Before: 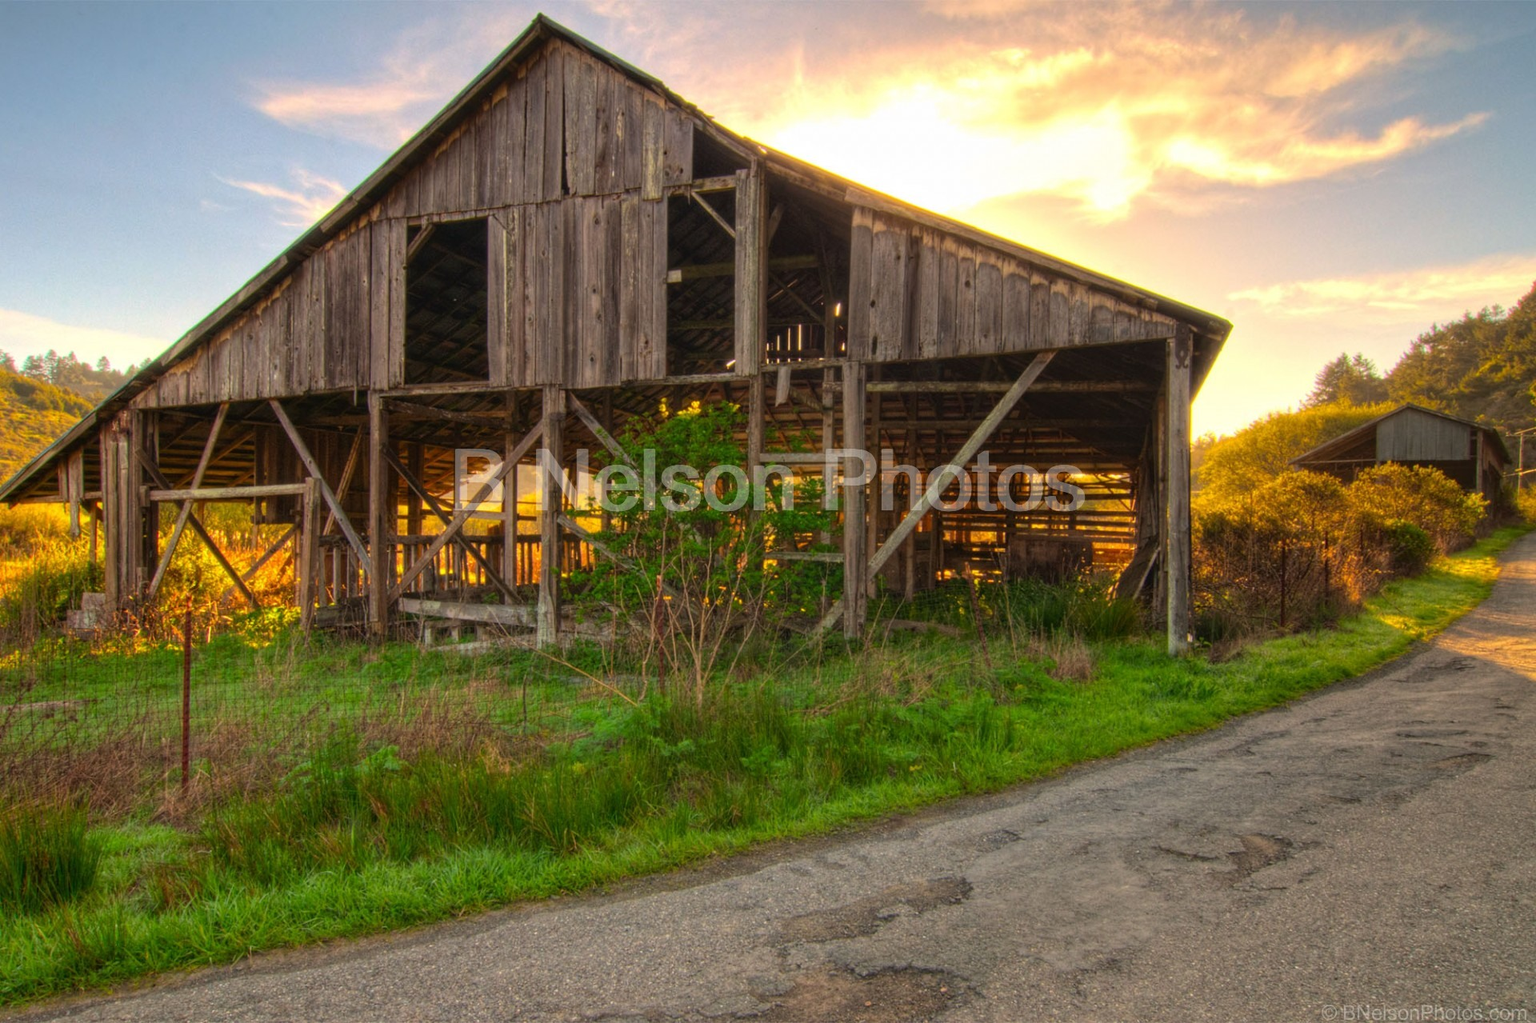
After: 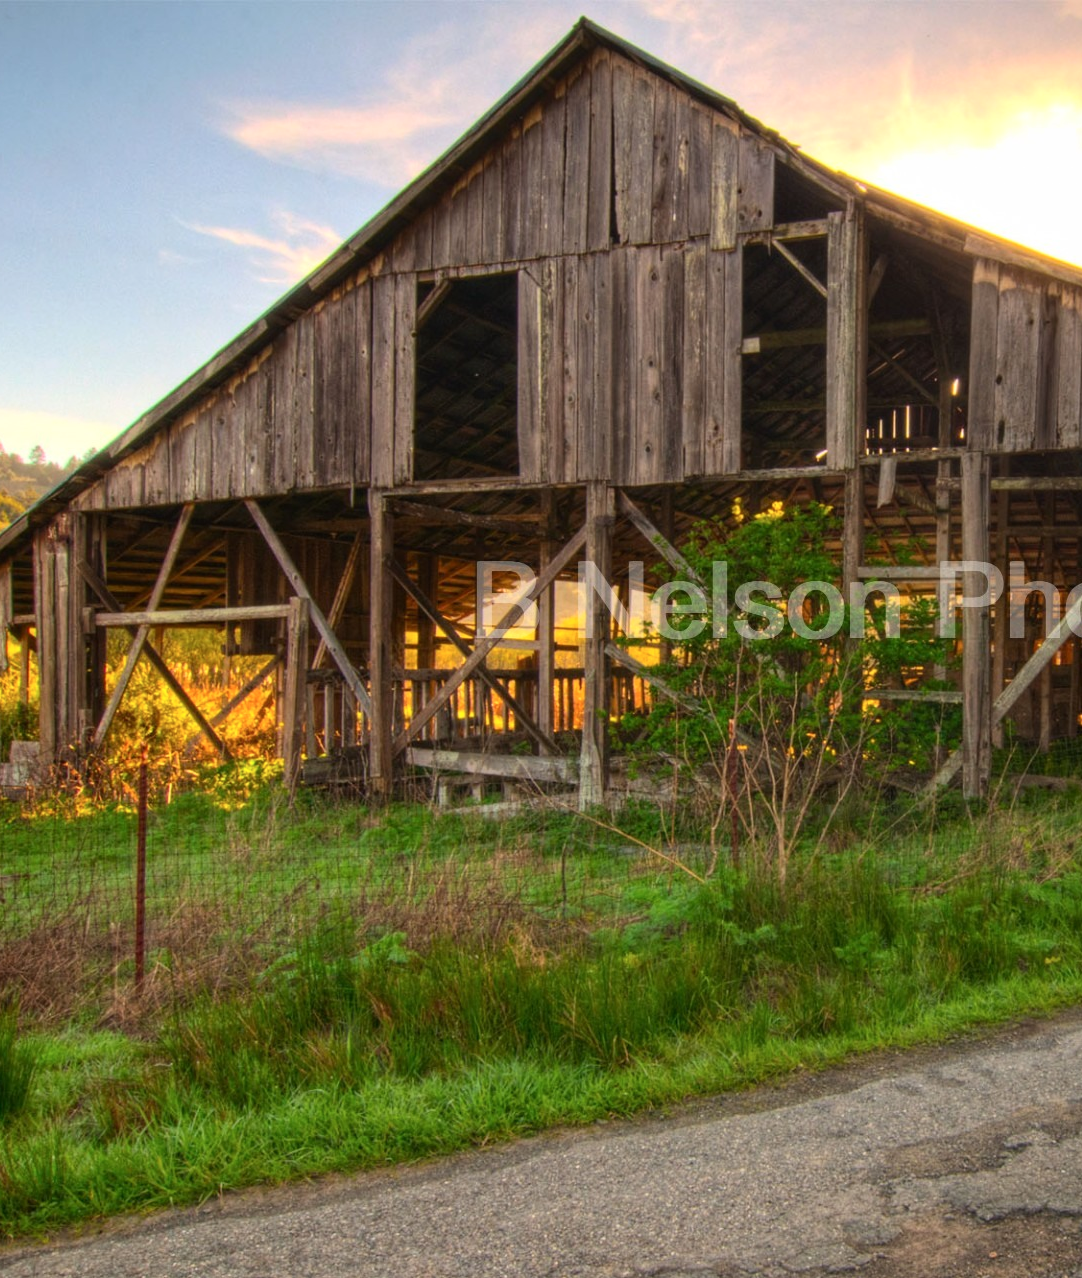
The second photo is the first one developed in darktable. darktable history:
contrast brightness saturation: contrast 0.152, brightness 0.055
crop: left 4.812%, right 38.794%
